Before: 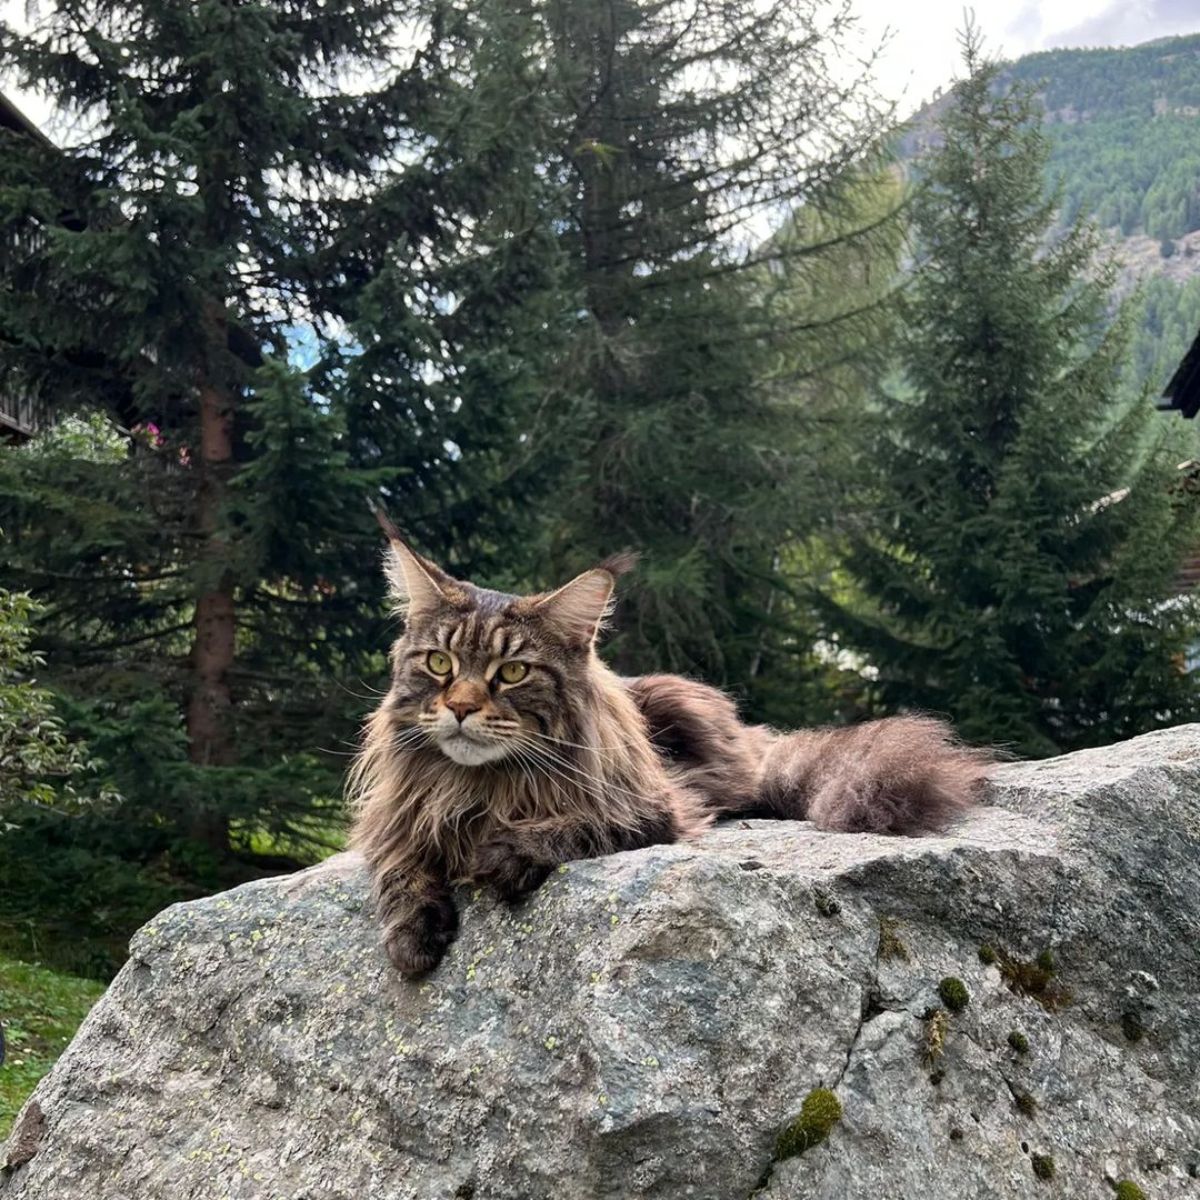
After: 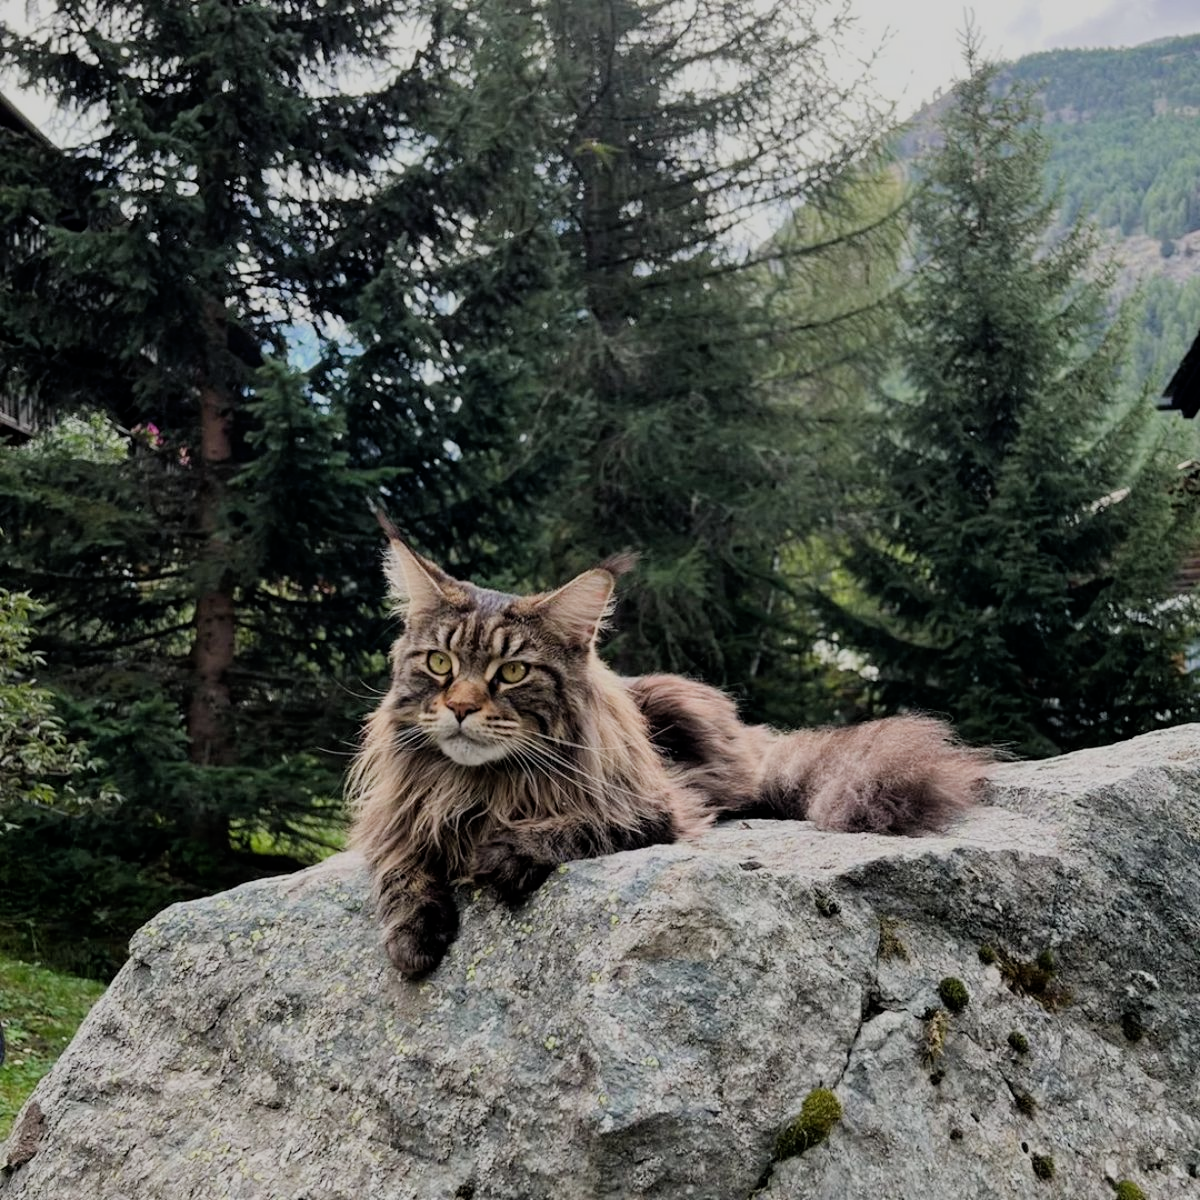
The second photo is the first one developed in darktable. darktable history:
filmic rgb: black relative exposure -7.33 EV, white relative exposure 5.06 EV, hardness 3.2
